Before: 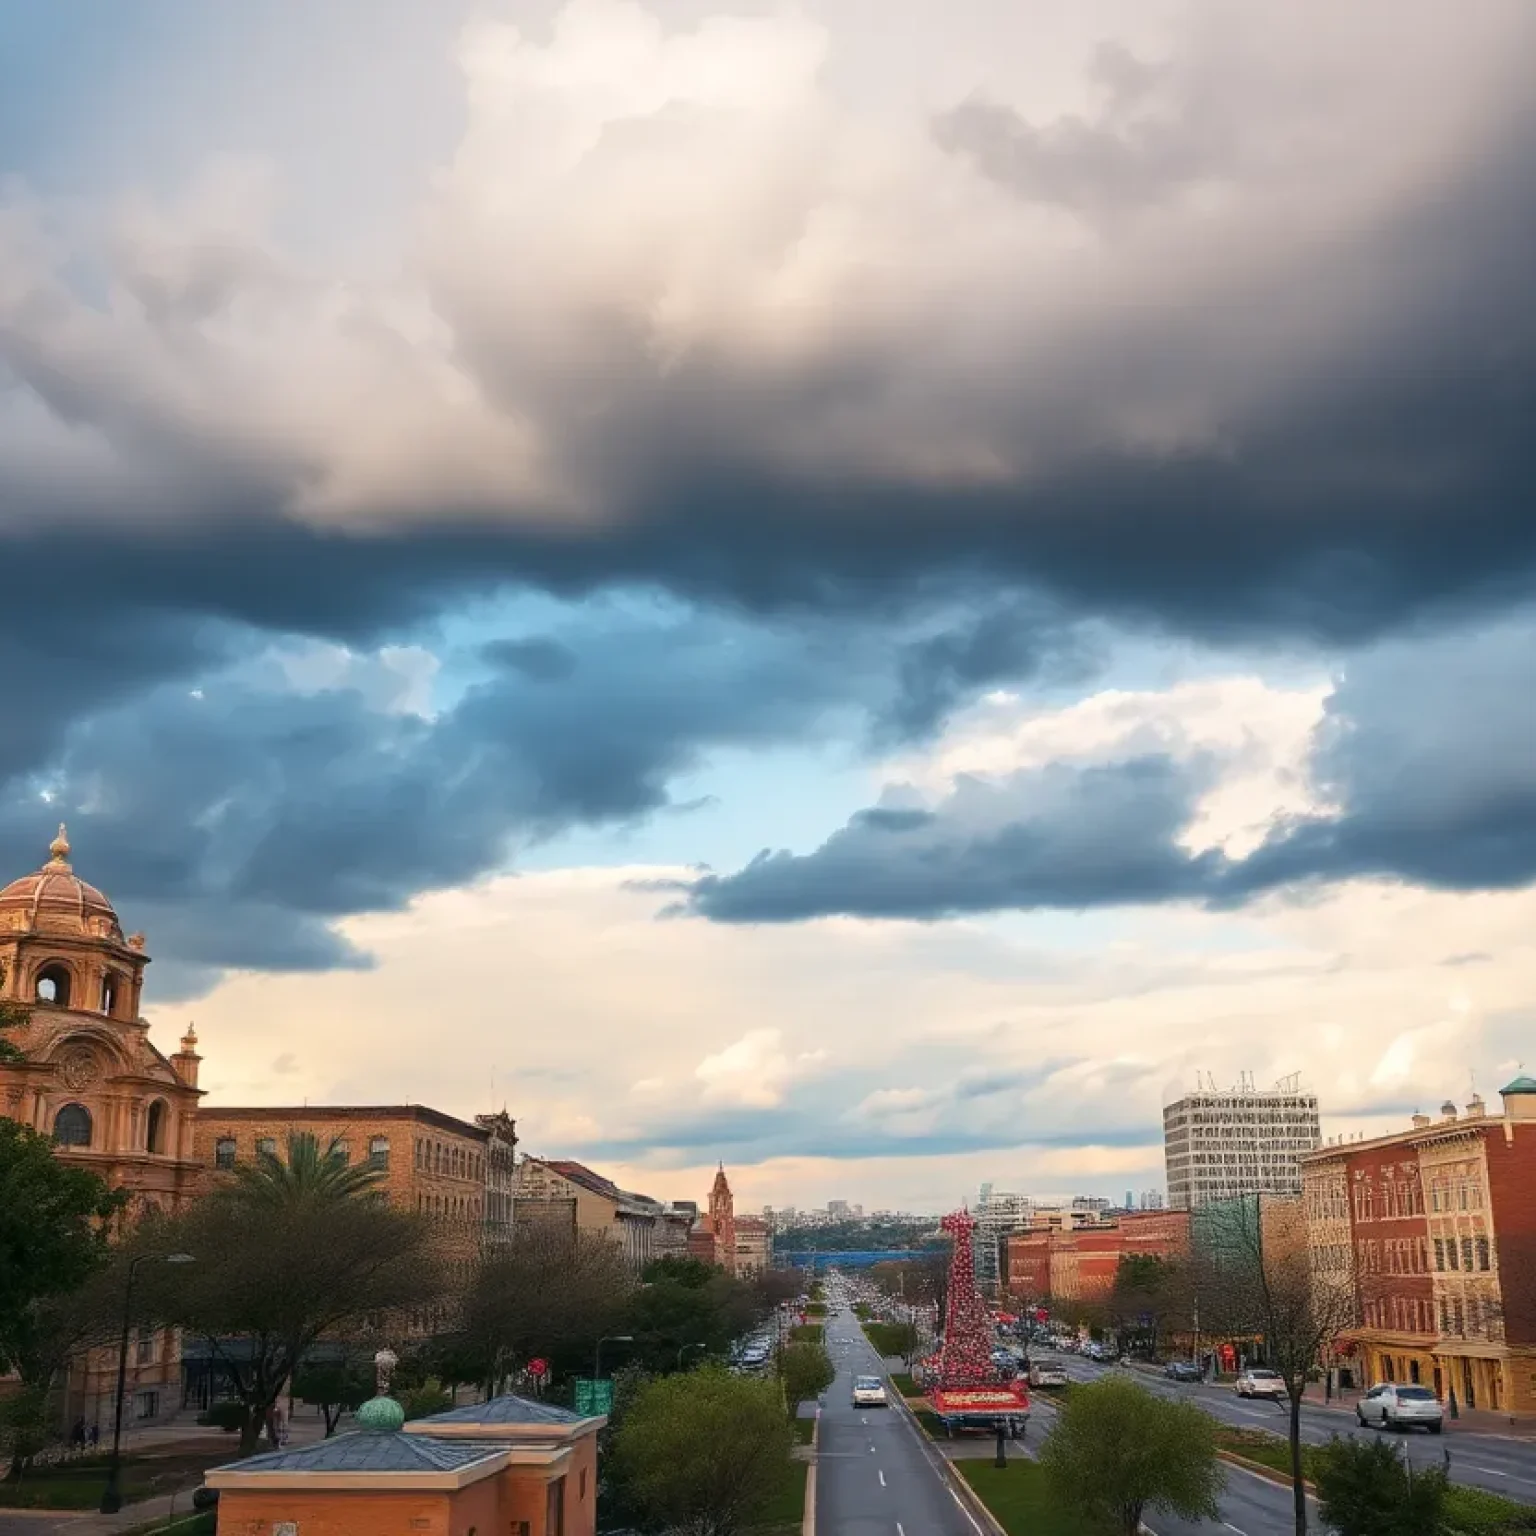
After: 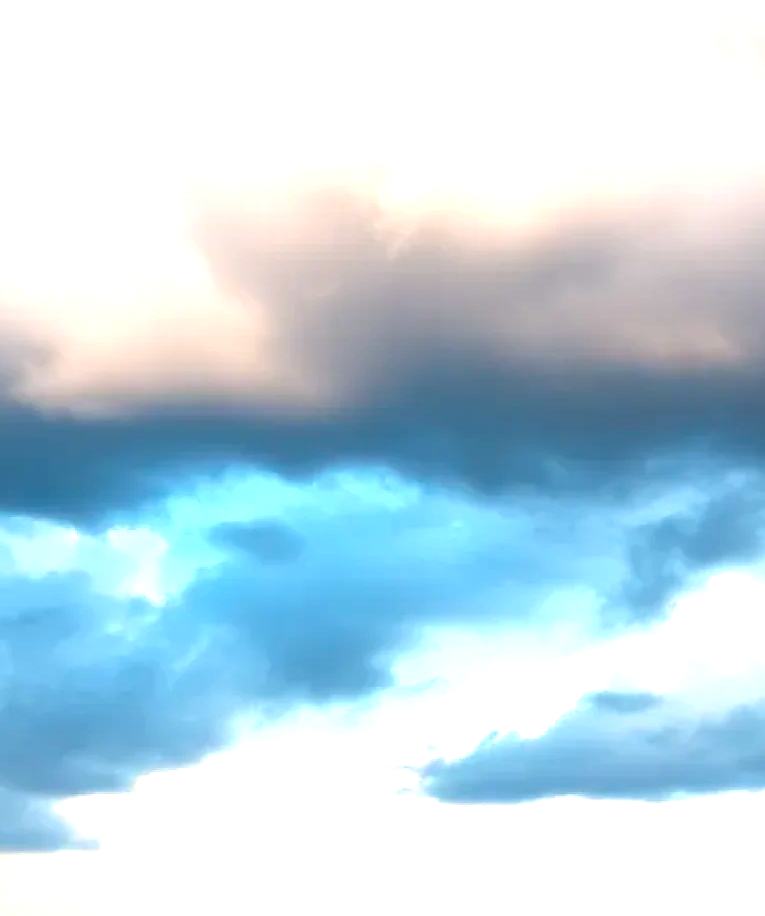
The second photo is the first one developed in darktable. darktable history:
sharpen: radius 1.573, amount 0.376, threshold 1.173
exposure: black level correction 0, exposure 1 EV, compensate highlight preservation false
tone equalizer: -7 EV 0.101 EV, edges refinement/feathering 500, mask exposure compensation -1.57 EV, preserve details no
crop: left 17.761%, top 7.719%, right 32.43%, bottom 32.588%
color zones: curves: ch1 [(0.24, 0.634) (0.75, 0.5)]; ch2 [(0.253, 0.437) (0.745, 0.491)]
